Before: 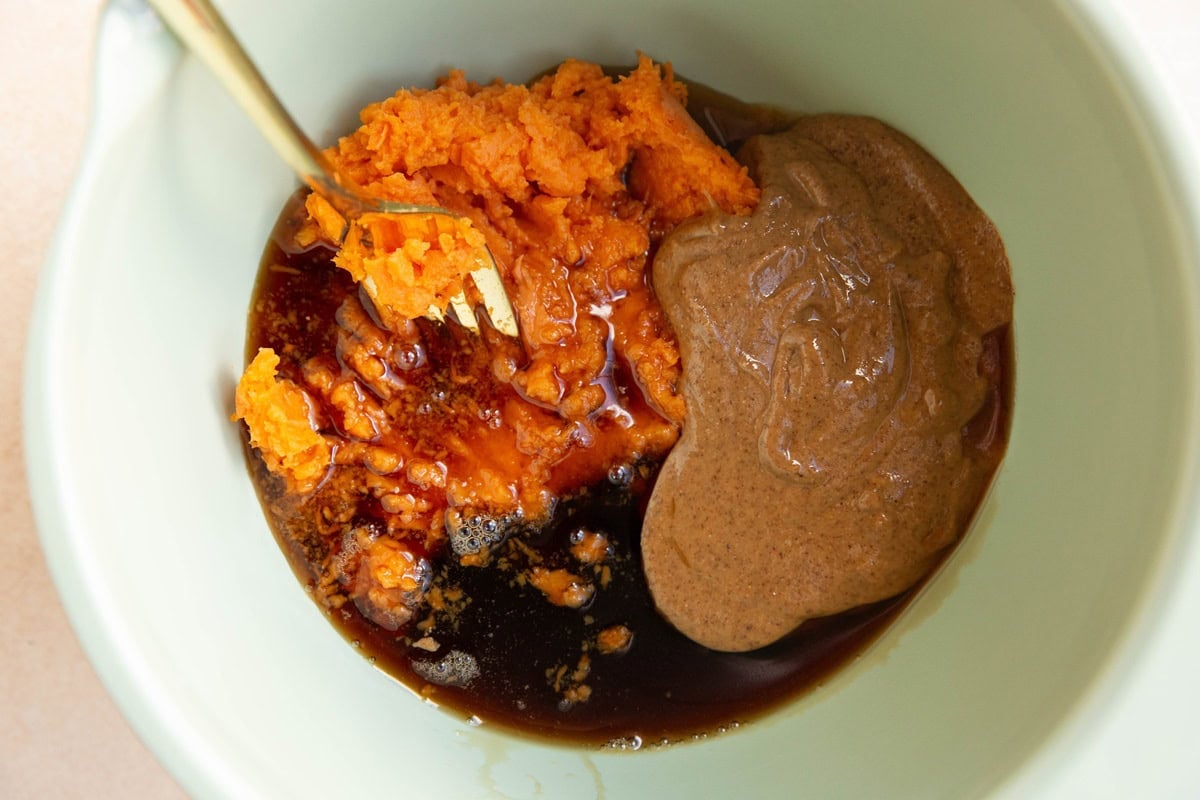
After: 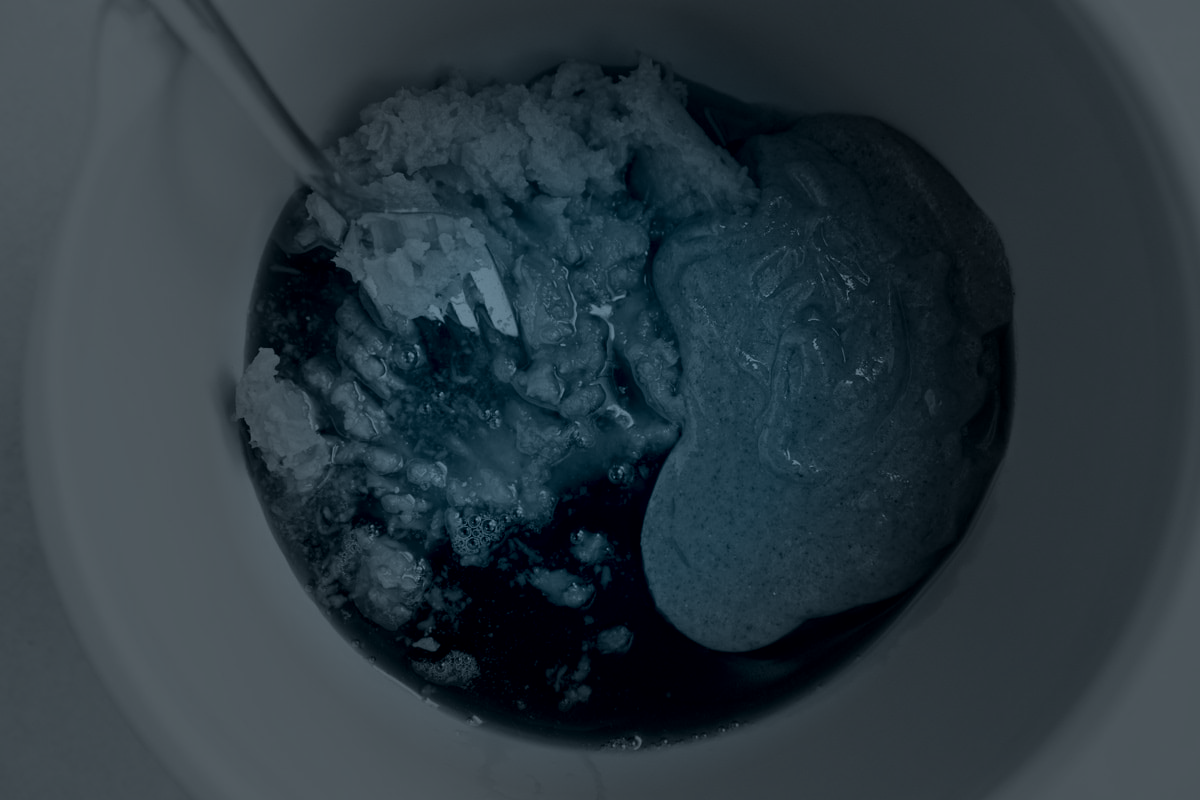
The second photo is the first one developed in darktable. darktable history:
colorize: hue 194.4°, saturation 29%, source mix 61.75%, lightness 3.98%, version 1
vignetting: fall-off start 31.28%, fall-off radius 34.64%, brightness -0.575
color correction: highlights a* 40, highlights b* 40, saturation 0.69
